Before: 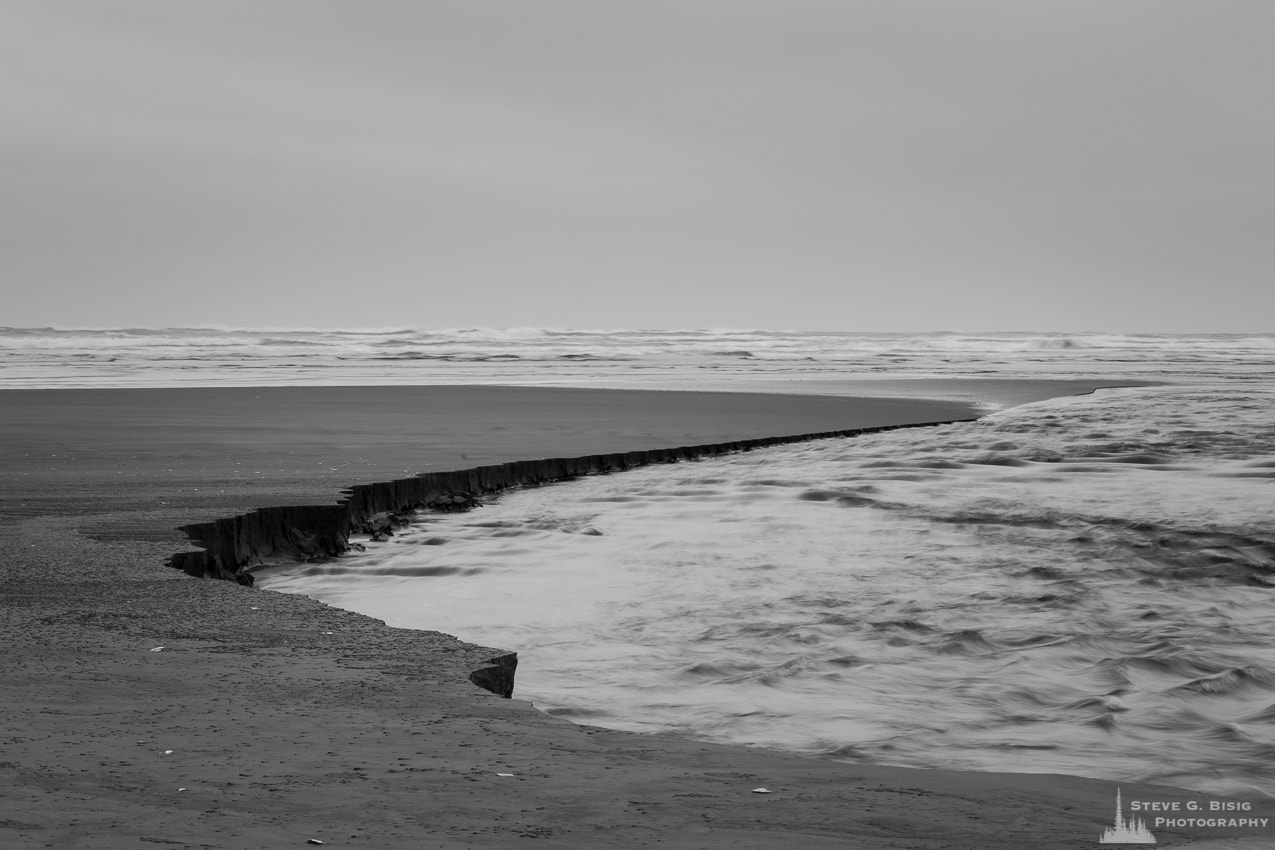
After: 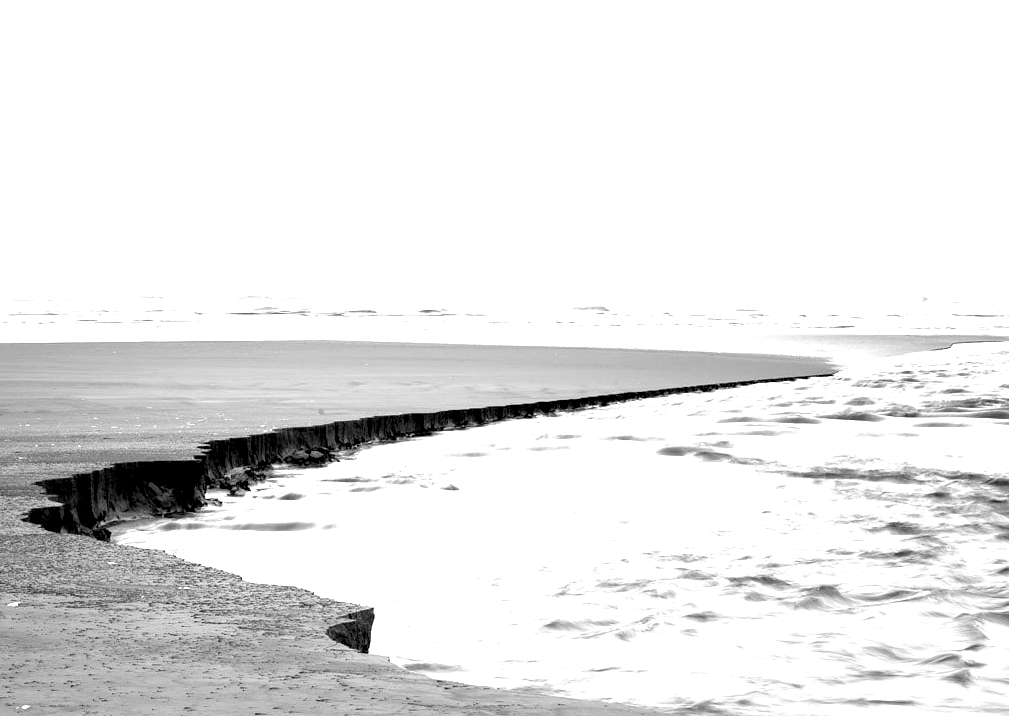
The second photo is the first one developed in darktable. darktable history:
crop: left 11.225%, top 5.381%, right 9.565%, bottom 10.314%
exposure: black level correction 0.005, exposure 2.084 EV, compensate highlight preservation false
